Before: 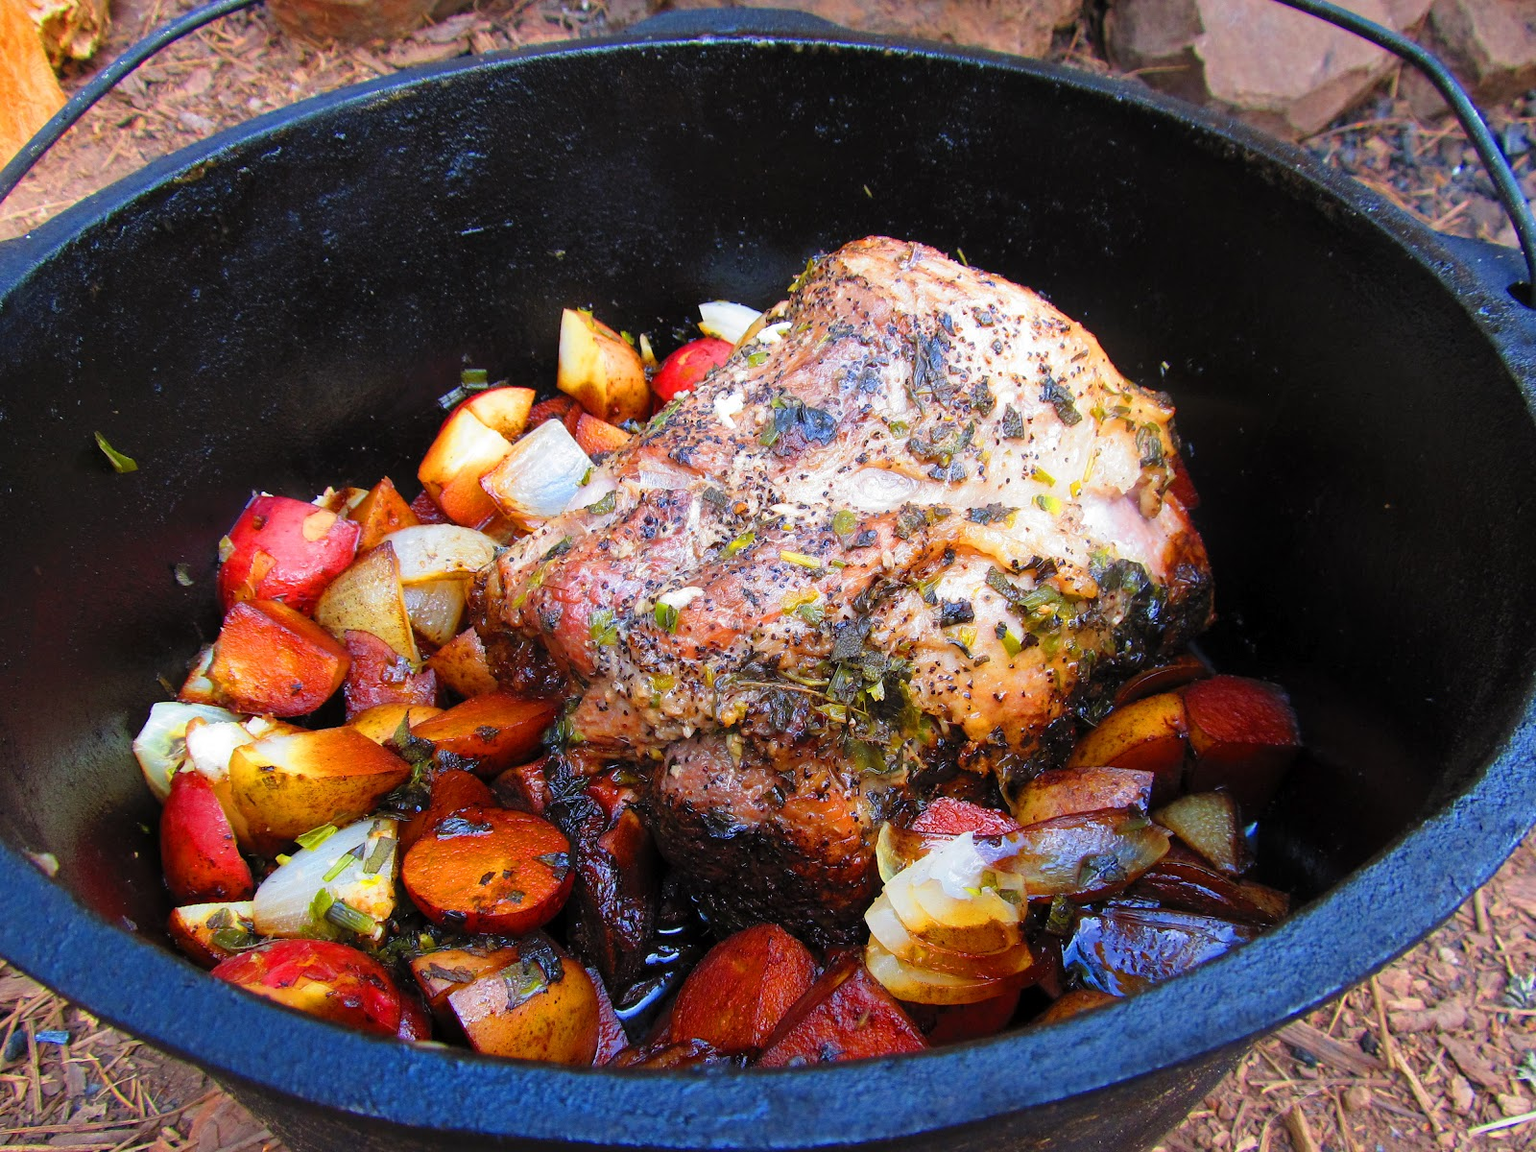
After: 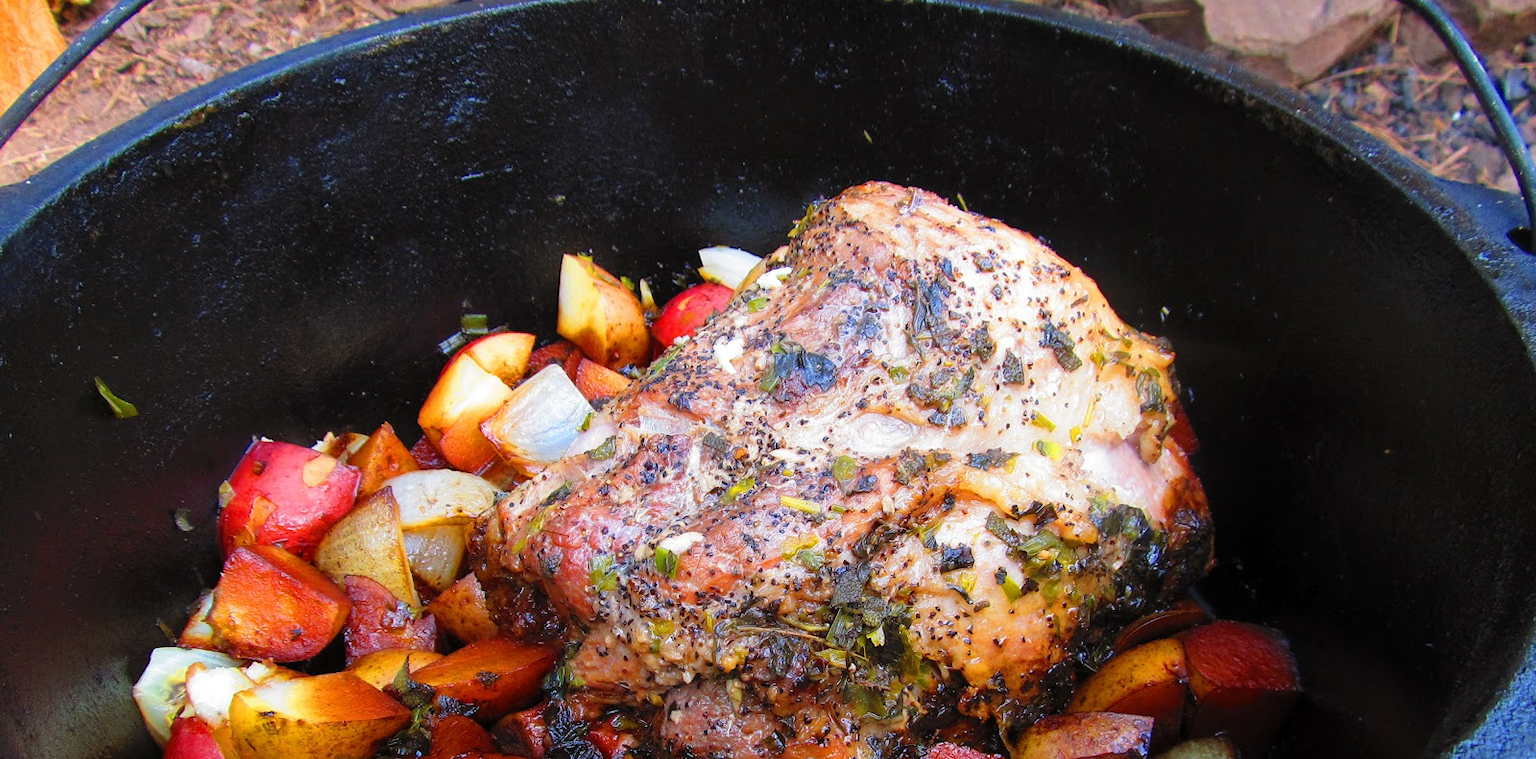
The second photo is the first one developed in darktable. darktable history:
crop and rotate: top 4.798%, bottom 29.205%
